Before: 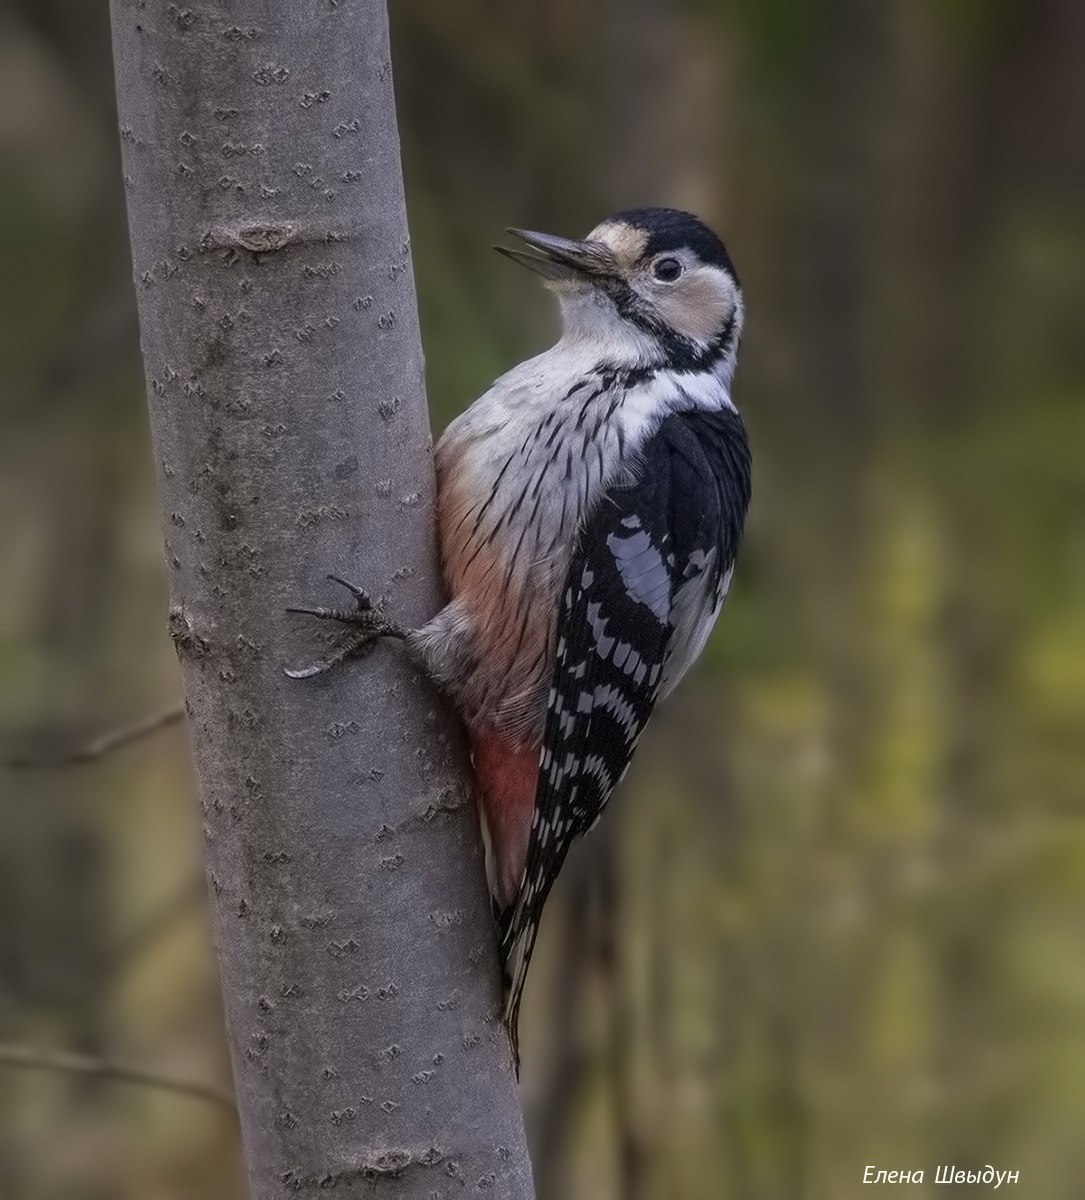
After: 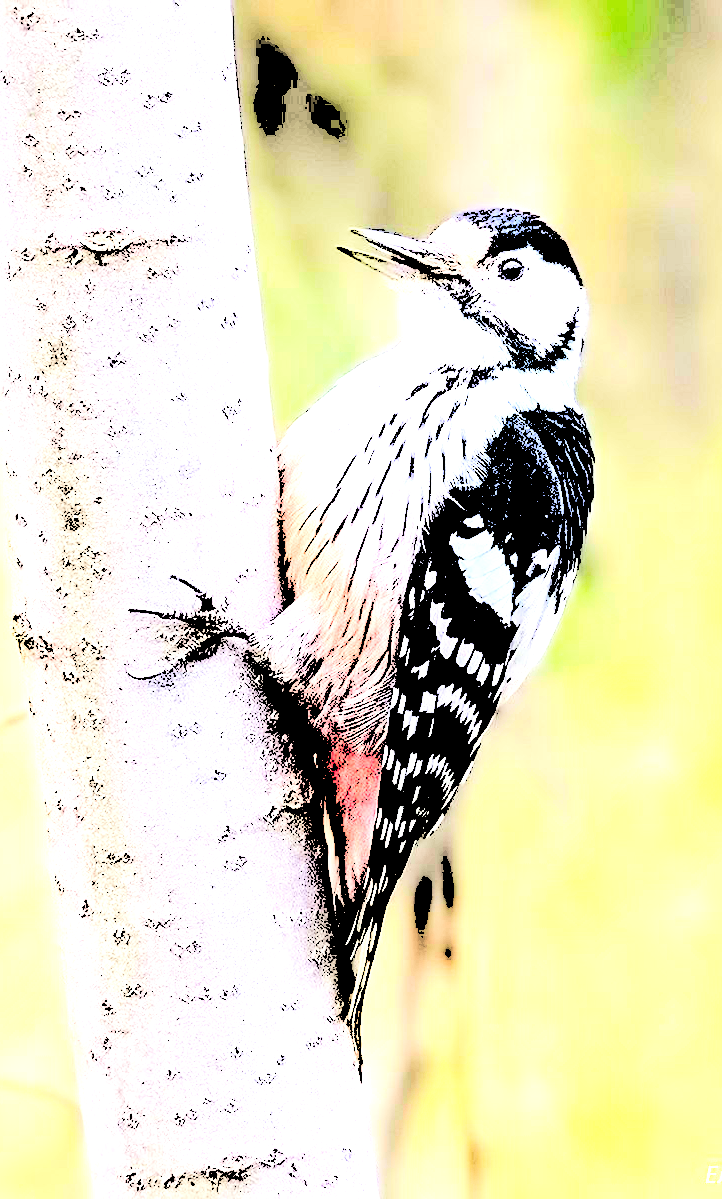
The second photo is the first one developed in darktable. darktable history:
crop and rotate: left 14.488%, right 18.899%
sharpen: on, module defaults
exposure: black level correction 0.001, exposure 0.959 EV, compensate highlight preservation false
levels: levels [0.246, 0.256, 0.506]
tone curve: curves: ch0 [(0, 0.022) (0.114, 0.088) (0.282, 0.316) (0.446, 0.511) (0.613, 0.693) (0.786, 0.843) (0.999, 0.949)]; ch1 [(0, 0) (0.395, 0.343) (0.463, 0.427) (0.486, 0.474) (0.503, 0.5) (0.535, 0.522) (0.555, 0.566) (0.594, 0.614) (0.755, 0.793) (1, 1)]; ch2 [(0, 0) (0.369, 0.388) (0.449, 0.431) (0.501, 0.5) (0.528, 0.517) (0.561, 0.59) (0.612, 0.646) (0.697, 0.721) (1, 1)], preserve colors none
filmic rgb: black relative exposure -8.01 EV, white relative exposure 4.03 EV, hardness 4.18, iterations of high-quality reconstruction 0
color correction: highlights a* -2.7, highlights b* 2.26
